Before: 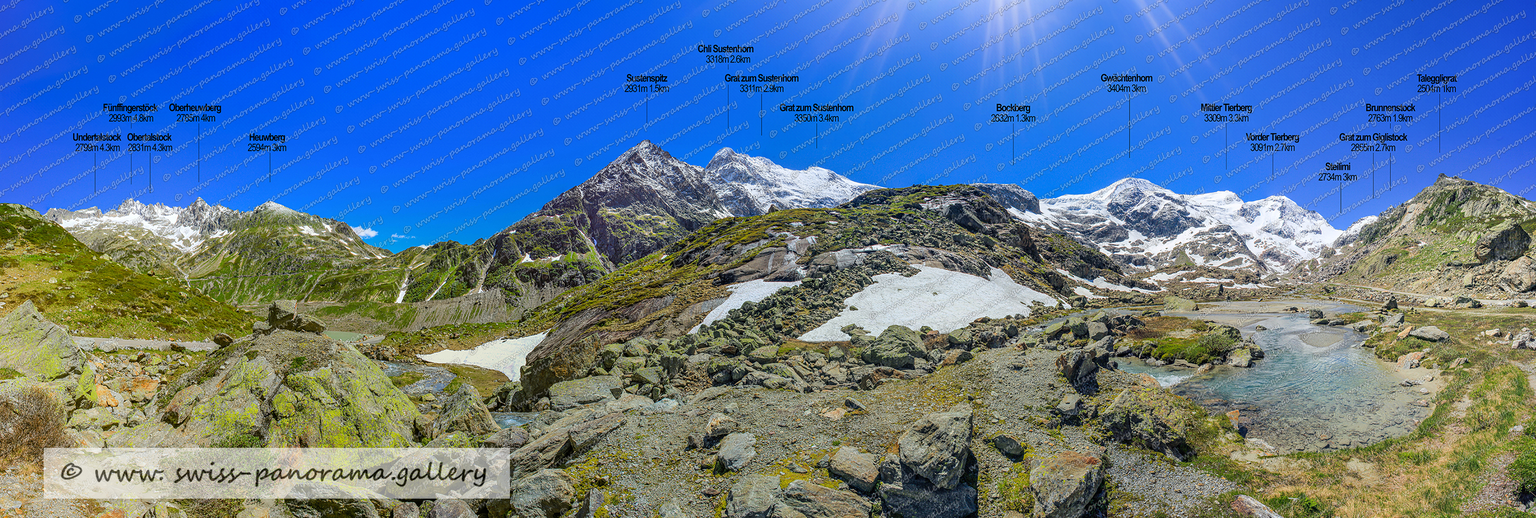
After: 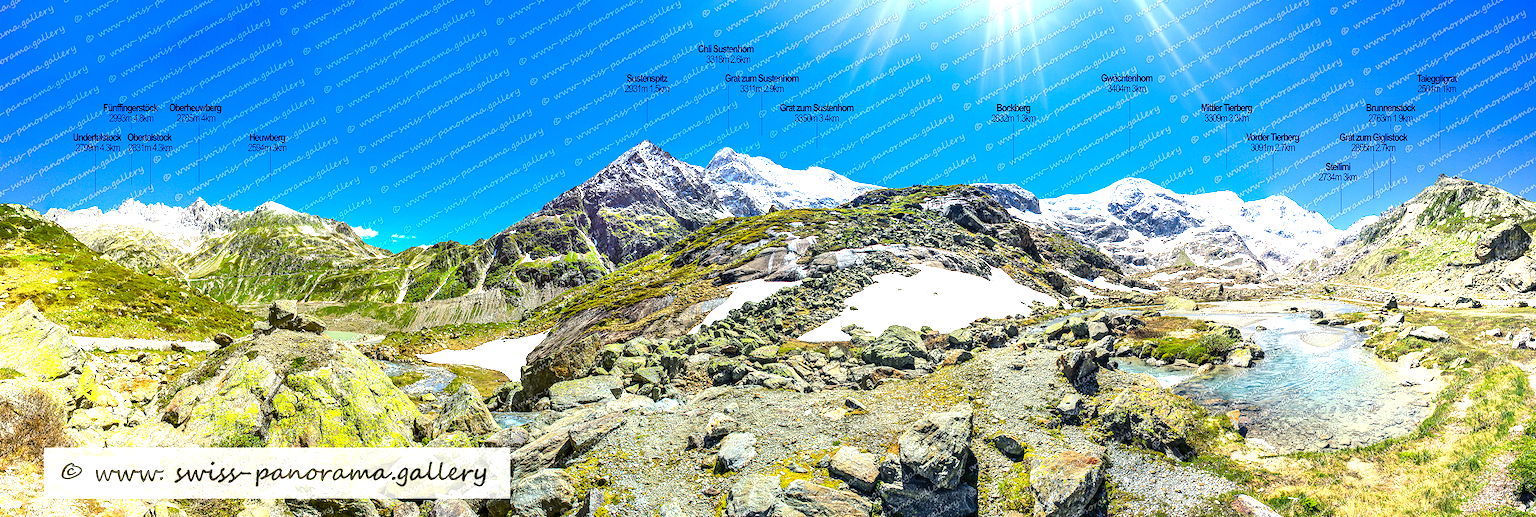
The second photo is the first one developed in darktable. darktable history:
exposure: exposure 0.7 EV, compensate highlight preservation false
tone equalizer: -8 EV -0.75 EV, -7 EV -0.7 EV, -6 EV -0.6 EV, -5 EV -0.4 EV, -3 EV 0.4 EV, -2 EV 0.6 EV, -1 EV 0.7 EV, +0 EV 0.75 EV, edges refinement/feathering 500, mask exposure compensation -1.57 EV, preserve details no
color balance rgb: perceptual saturation grading › global saturation 10%, global vibrance 10%
